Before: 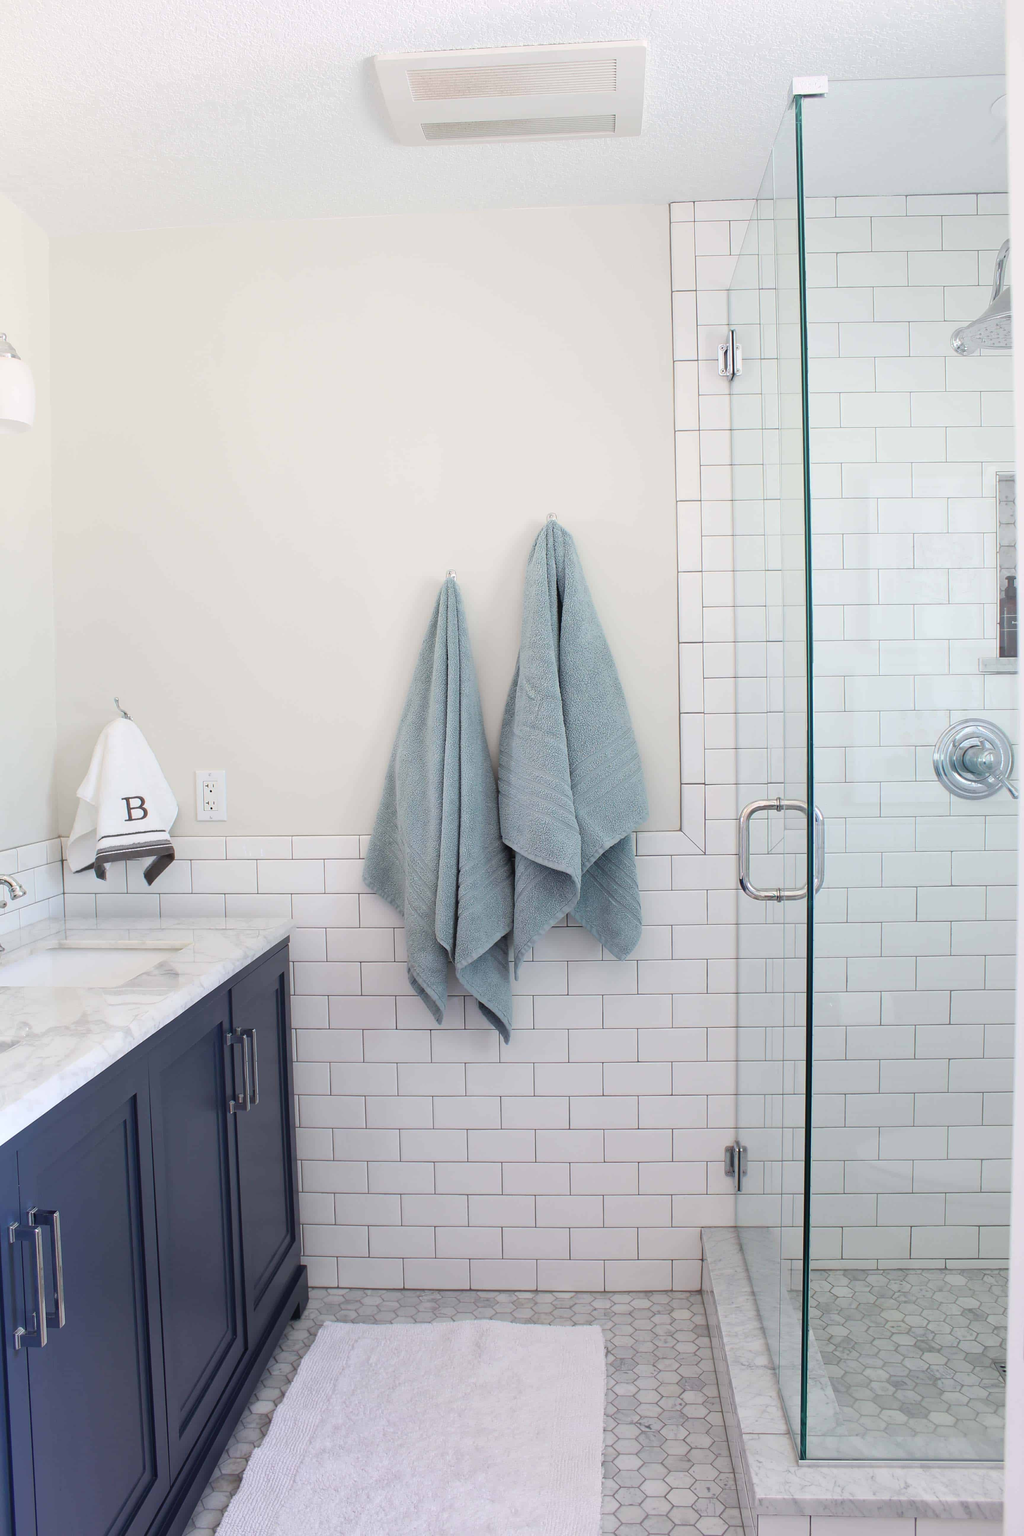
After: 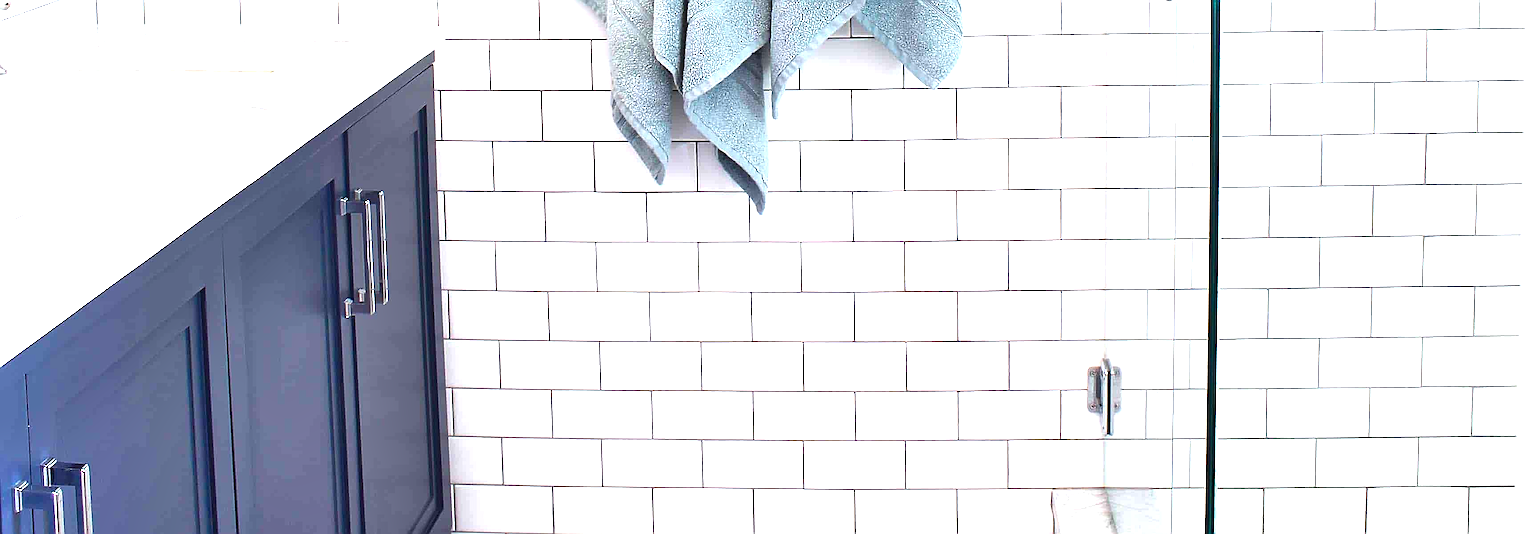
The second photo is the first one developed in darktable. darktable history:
crop and rotate: top 58.714%, bottom 18.07%
sharpen: amount 0.904
exposure: exposure 0.601 EV, compensate highlight preservation false
color balance rgb: perceptual saturation grading › global saturation 37.305%, perceptual saturation grading › shadows 35.864%, perceptual brilliance grading › global brilliance 21.305%, perceptual brilliance grading › shadows -34.745%
shadows and highlights: radius 110.19, shadows 50.99, white point adjustment 9.05, highlights -2.41, soften with gaussian
